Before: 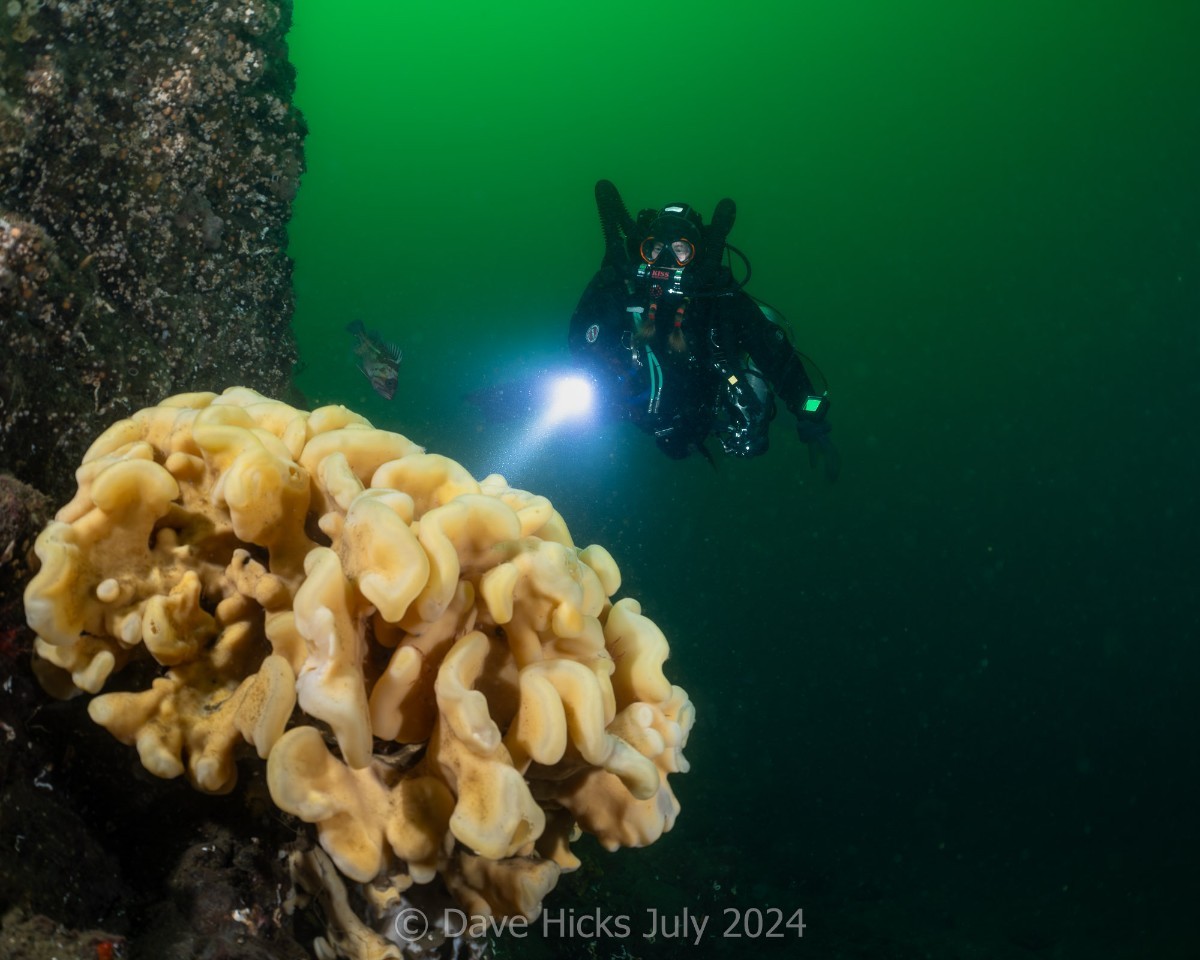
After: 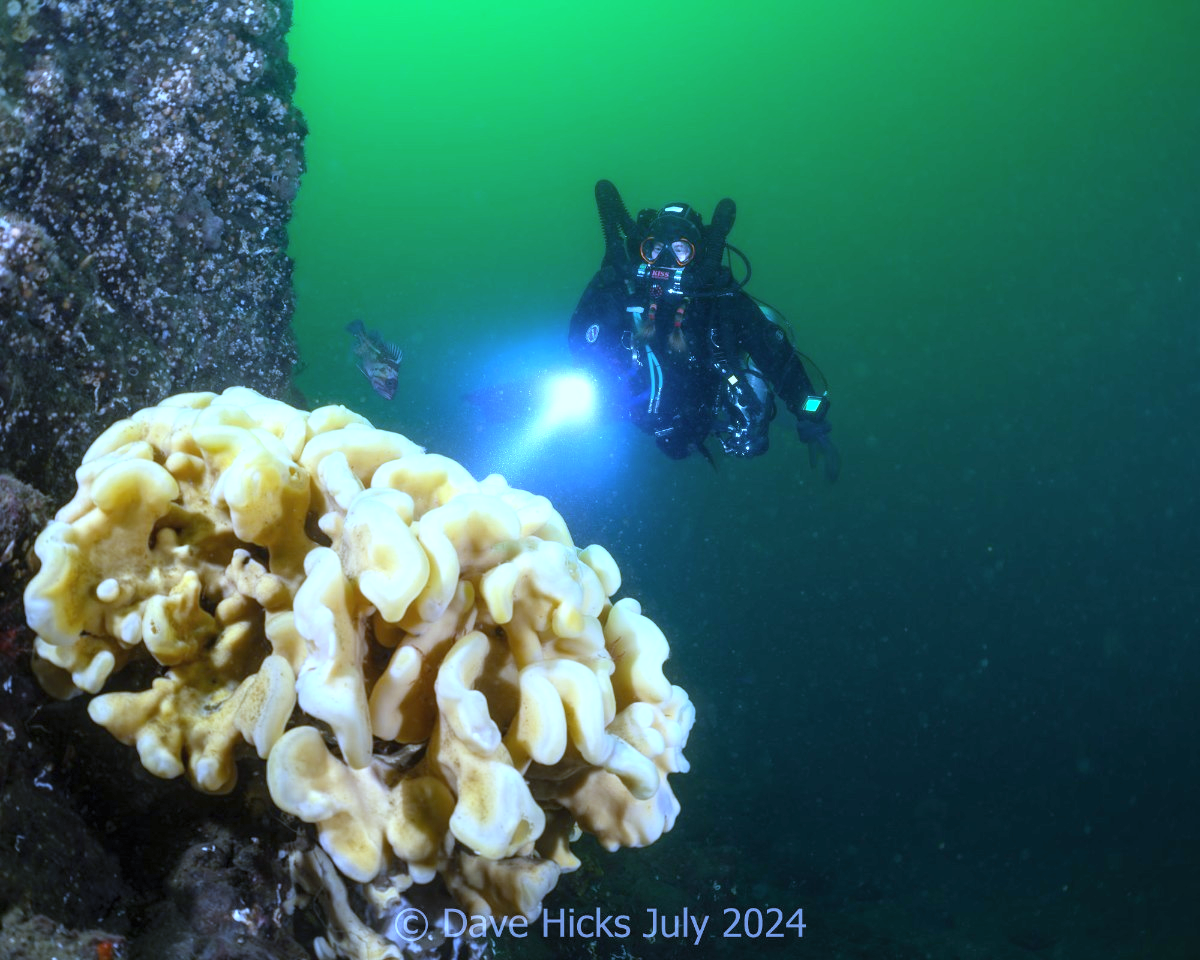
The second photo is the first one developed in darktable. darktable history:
contrast brightness saturation: contrast 0.05, brightness 0.06, saturation 0.01
white balance: red 0.766, blue 1.537
exposure: black level correction 0, exposure 0.9 EV, compensate exposure bias true, compensate highlight preservation false
